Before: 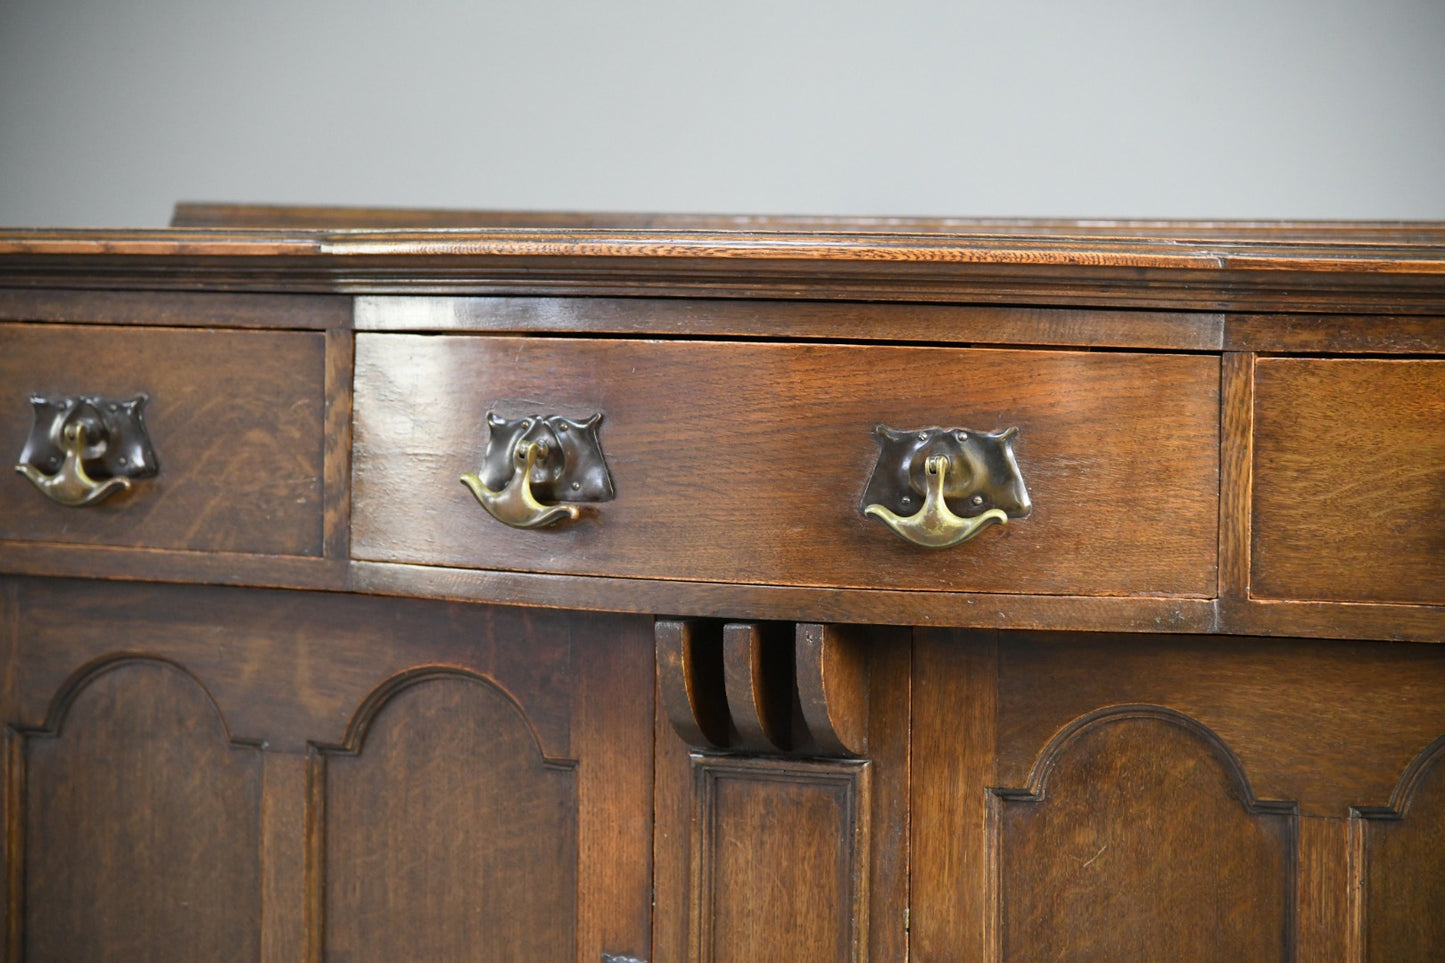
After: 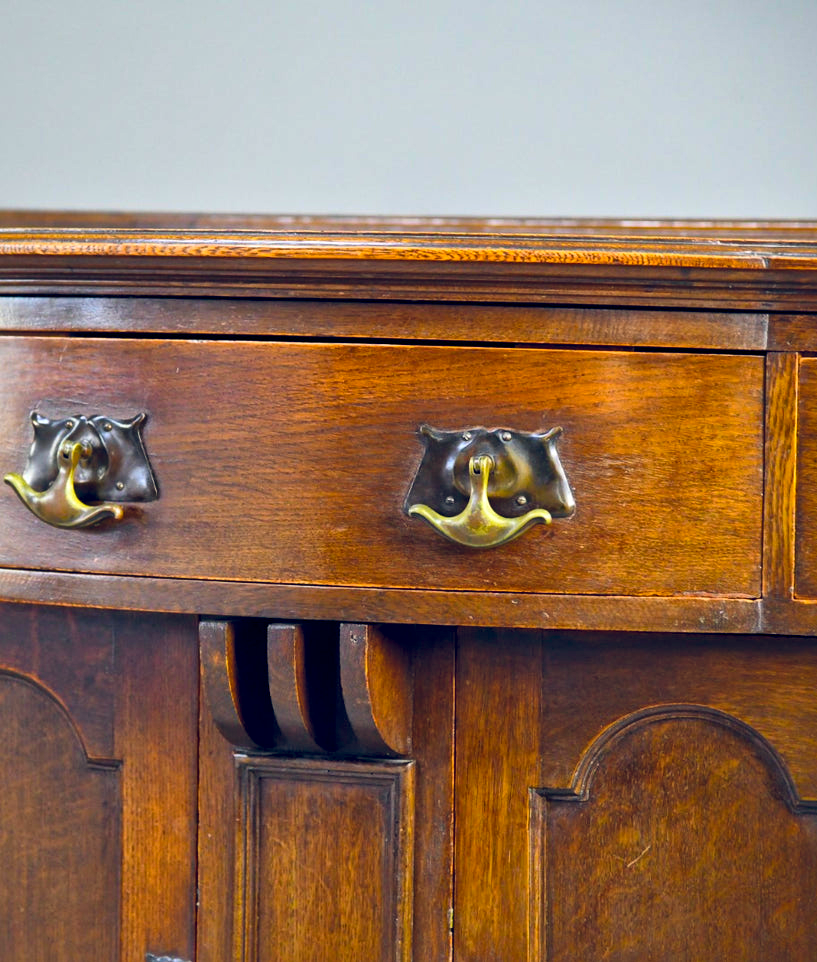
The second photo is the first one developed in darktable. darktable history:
crop: left 31.571%, top 0.008%, right 11.836%
color balance rgb: global offset › chroma 0.251%, global offset › hue 256.03°, perceptual saturation grading › global saturation 25.114%, global vibrance 59.637%
local contrast: mode bilateral grid, contrast 20, coarseness 20, detail 150%, midtone range 0.2
